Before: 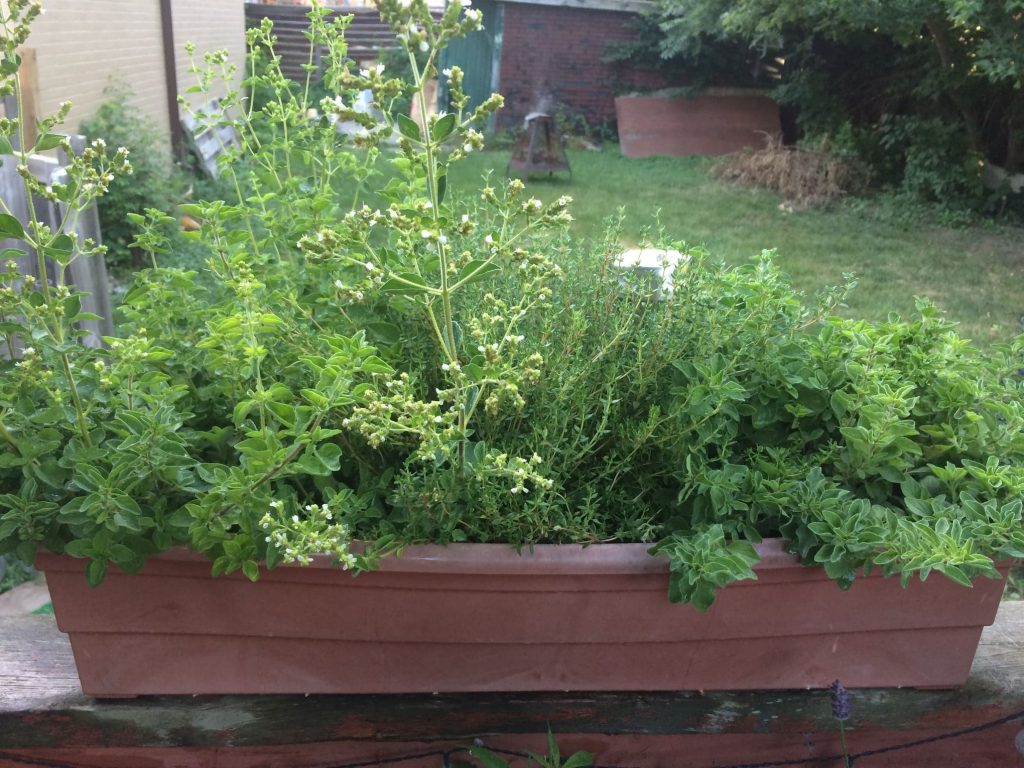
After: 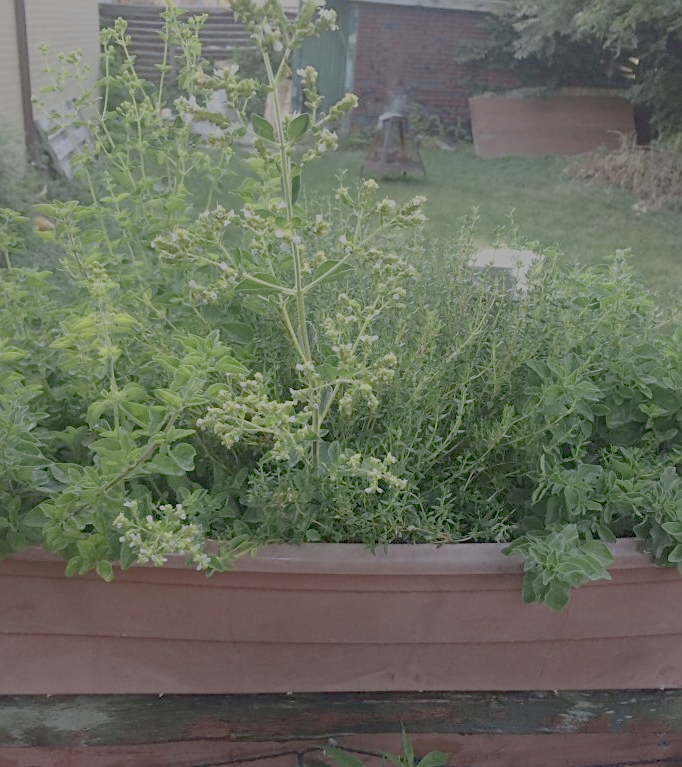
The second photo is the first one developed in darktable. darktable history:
local contrast: detail 109%
sharpen: on, module defaults
color zones: curves: ch0 [(0, 0.485) (0.178, 0.476) (0.261, 0.623) (0.411, 0.403) (0.708, 0.603) (0.934, 0.412)]; ch1 [(0.003, 0.485) (0.149, 0.496) (0.229, 0.584) (0.326, 0.551) (0.484, 0.262) (0.757, 0.643)]
exposure: exposure 0.129 EV, compensate highlight preservation false
crop and rotate: left 14.33%, right 19.002%
filmic rgb: black relative exposure -15.92 EV, white relative exposure 7.95 EV, hardness 4.21, latitude 49.91%, contrast 0.507, preserve chrominance no, color science v5 (2021), contrast in shadows safe, contrast in highlights safe
tone equalizer: on, module defaults
